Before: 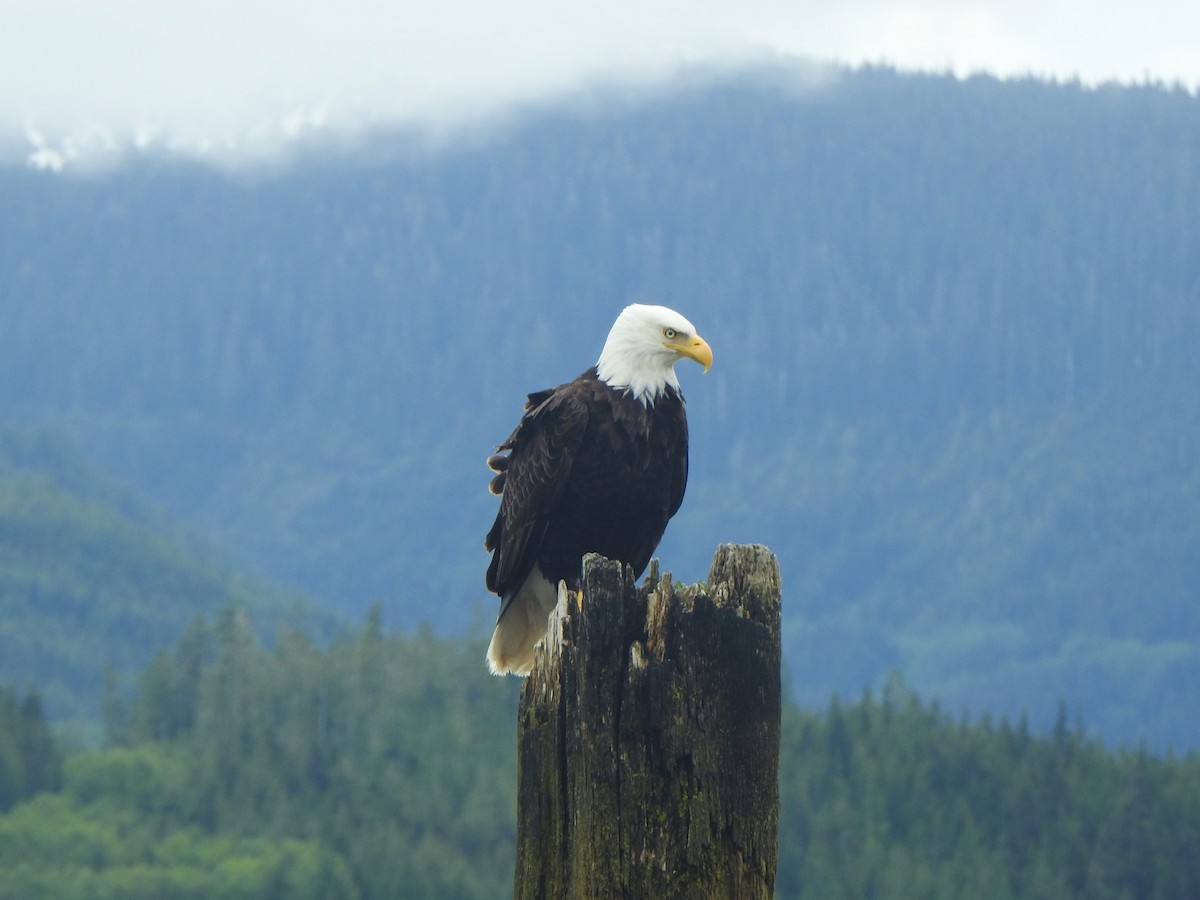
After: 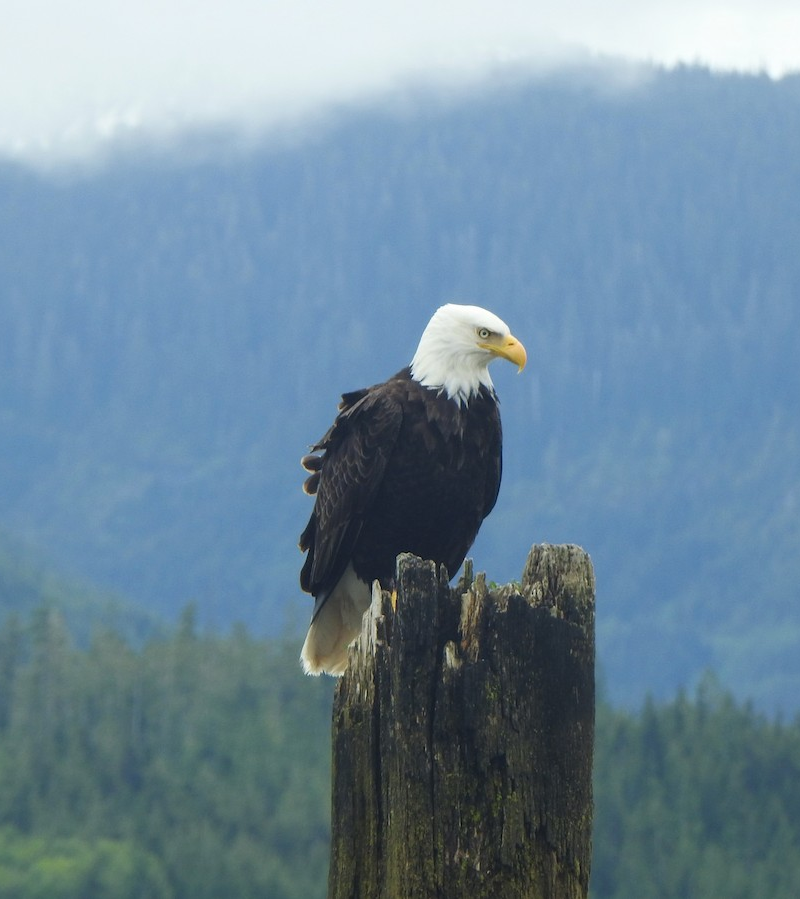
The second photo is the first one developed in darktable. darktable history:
crop and rotate: left 15.546%, right 17.787%
tone equalizer: on, module defaults
